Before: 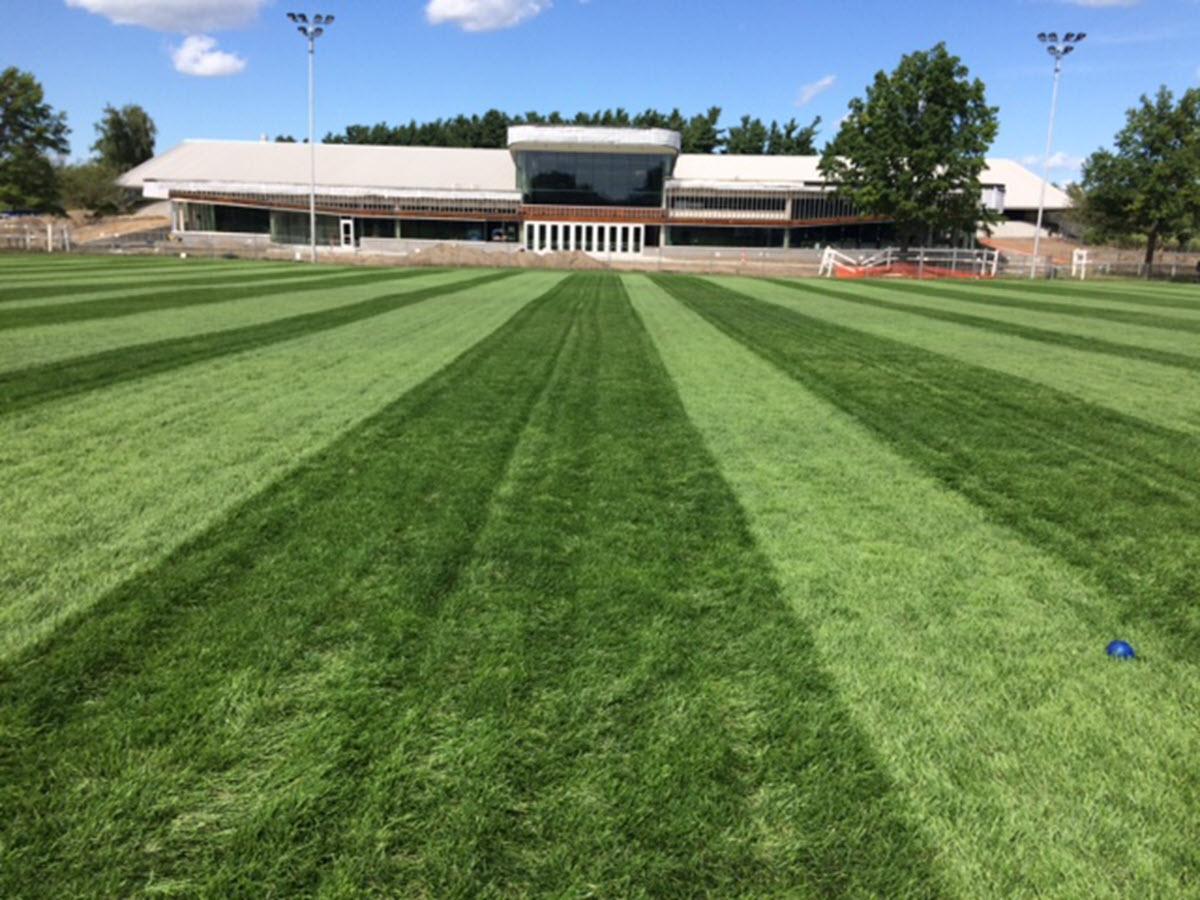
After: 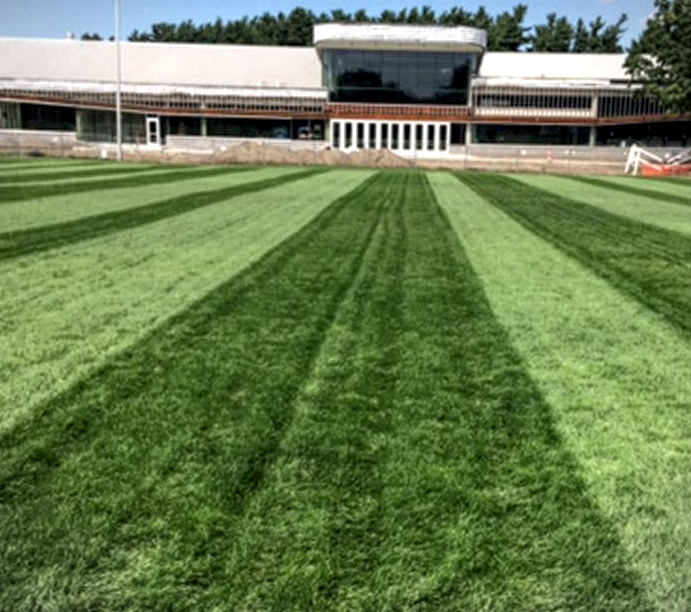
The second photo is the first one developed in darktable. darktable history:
crop: left 16.21%, top 11.351%, right 26.187%, bottom 20.545%
local contrast: highlights 103%, shadows 99%, detail 200%, midtone range 0.2
vignetting: fall-off start 100.33%, fall-off radius 70.64%, width/height ratio 1.176
